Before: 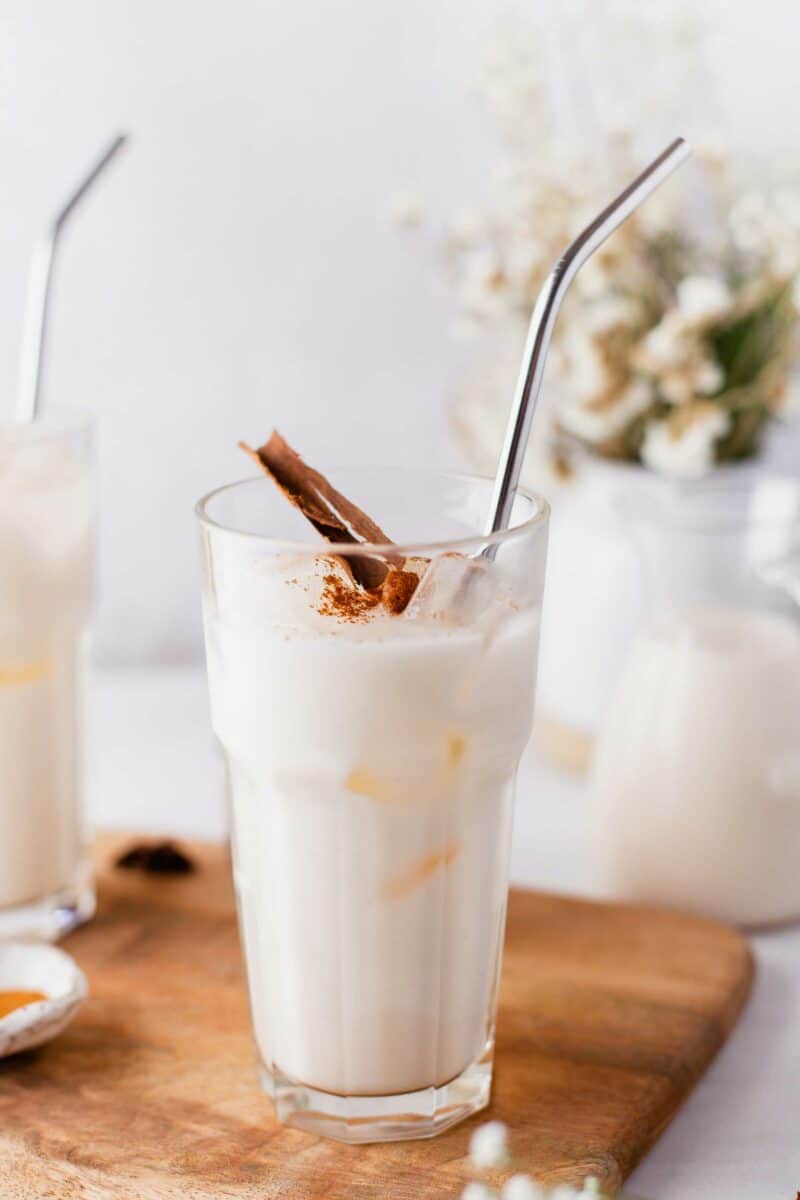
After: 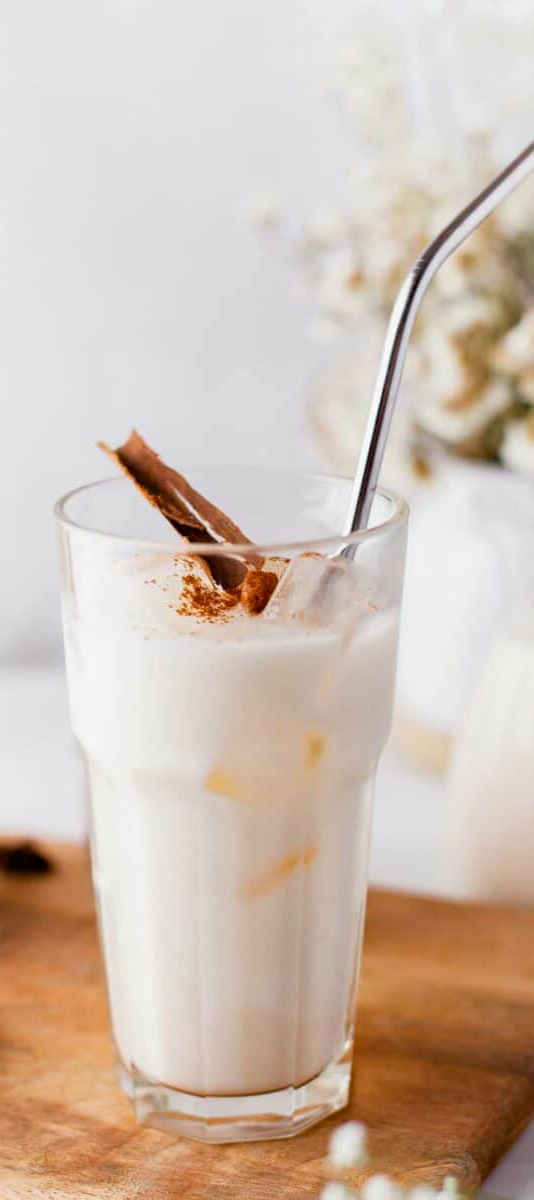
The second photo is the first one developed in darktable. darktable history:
haze removal: on, module defaults
crop and rotate: left 17.732%, right 15.423%
